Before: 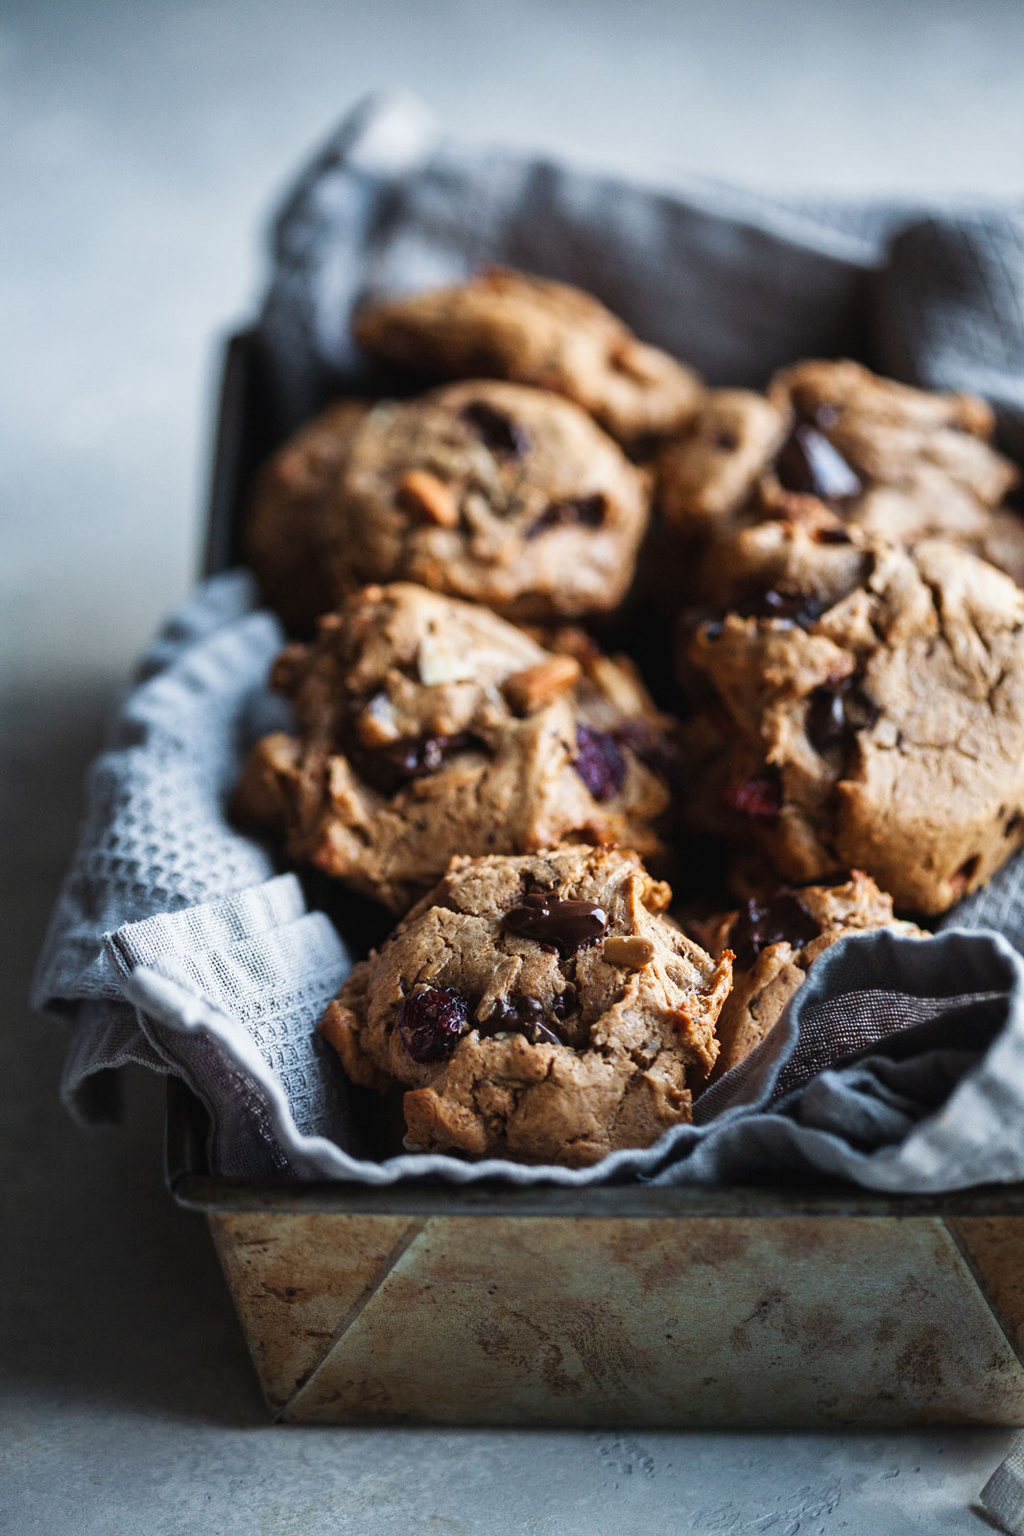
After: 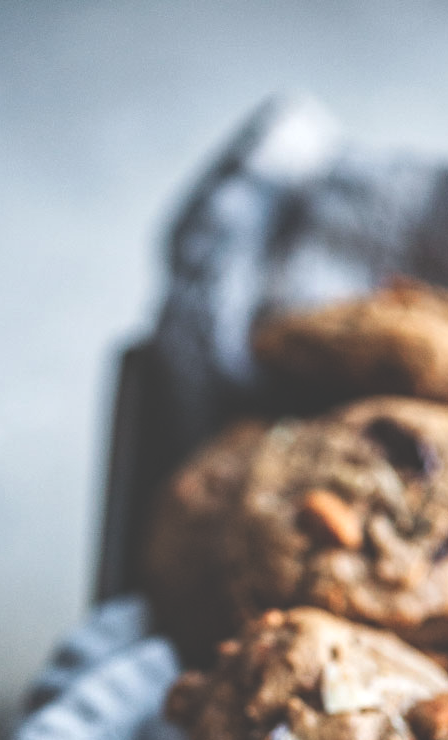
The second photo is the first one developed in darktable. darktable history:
exposure: black level correction -0.041, exposure 0.064 EV, compensate highlight preservation false
crop and rotate: left 10.817%, top 0.062%, right 47.194%, bottom 53.626%
local contrast: on, module defaults
